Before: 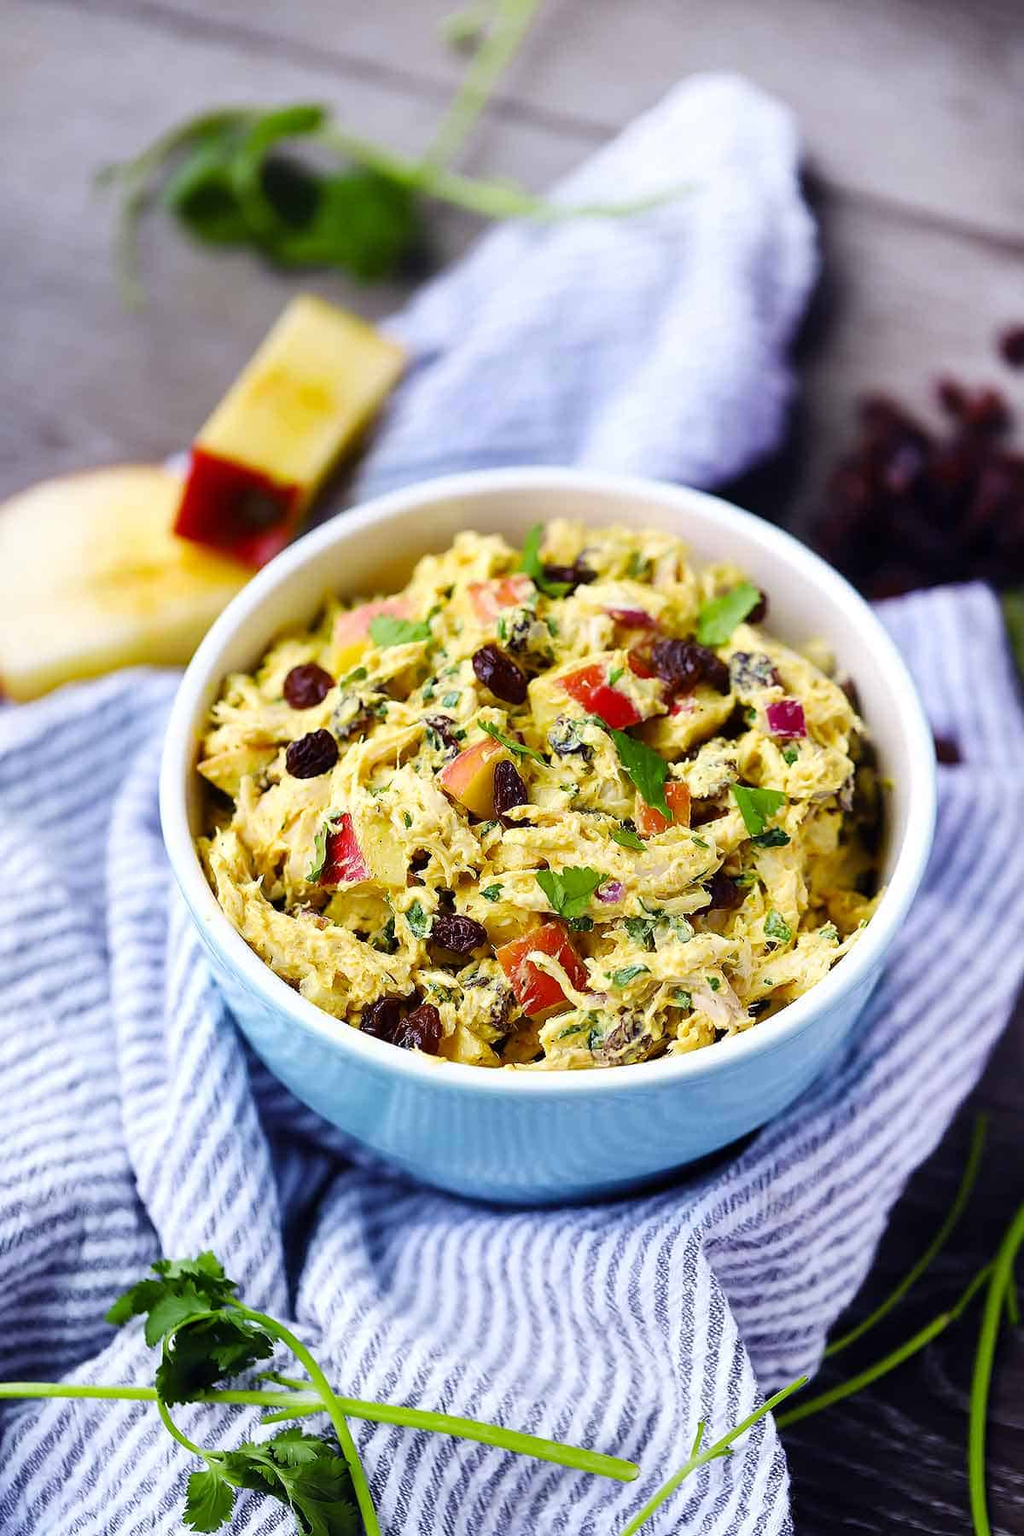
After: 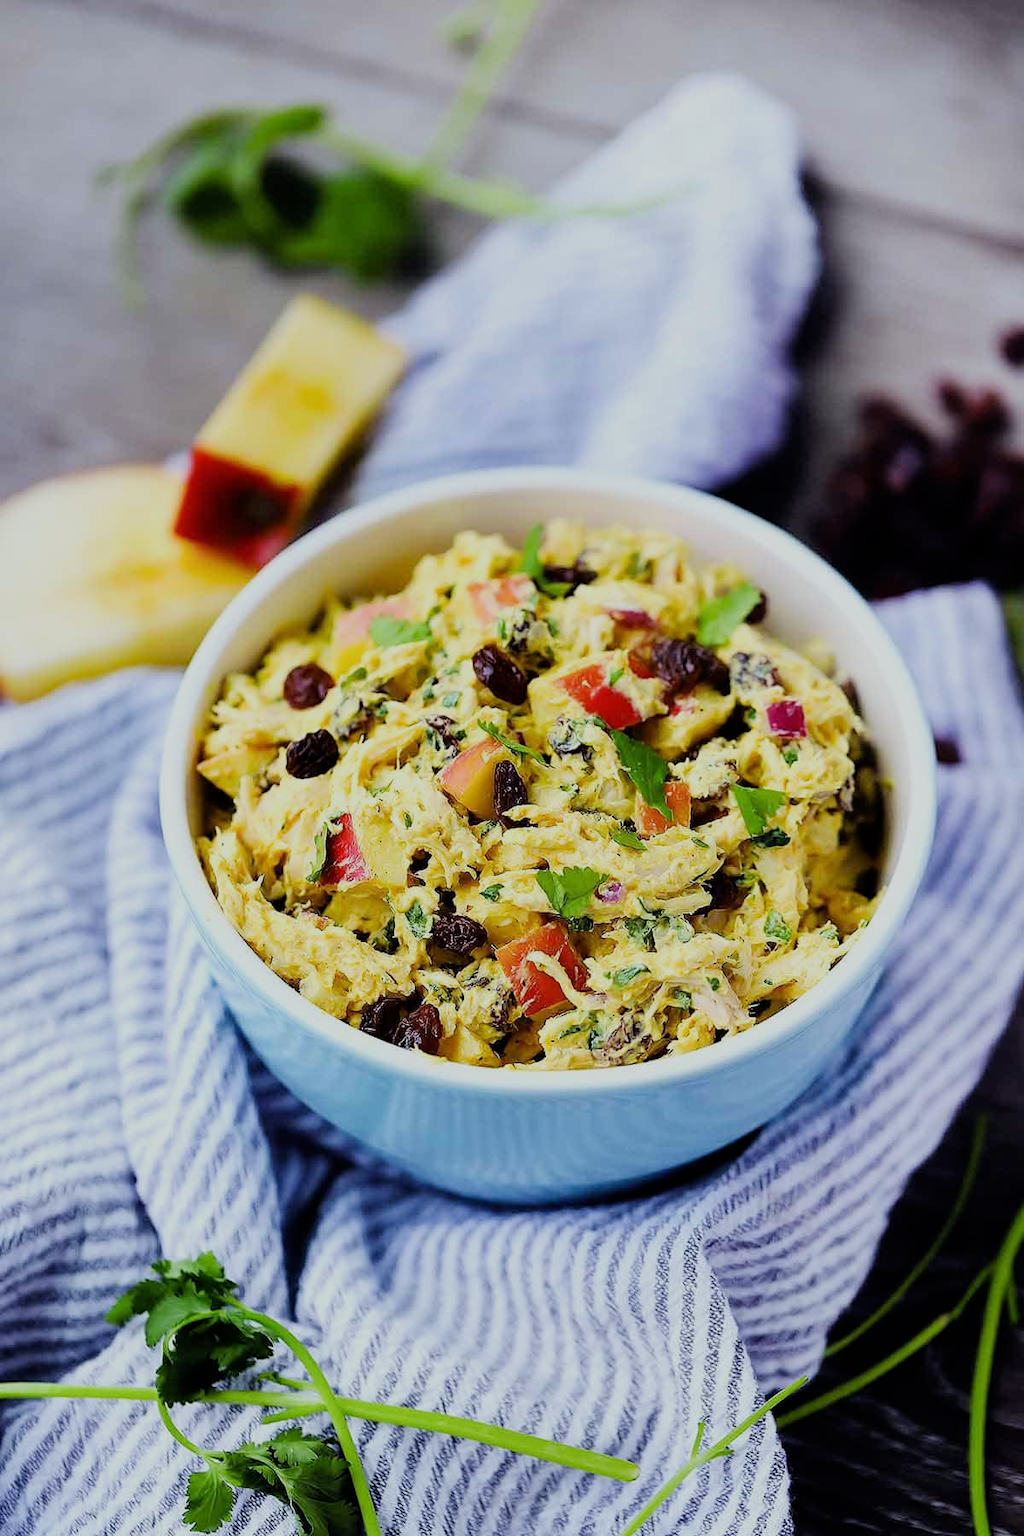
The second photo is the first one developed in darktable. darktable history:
color calibration: illuminant Planckian (black body), x 0.351, y 0.352, temperature 4794.27 K
filmic rgb: black relative exposure -7.65 EV, white relative exposure 4.56 EV, hardness 3.61
